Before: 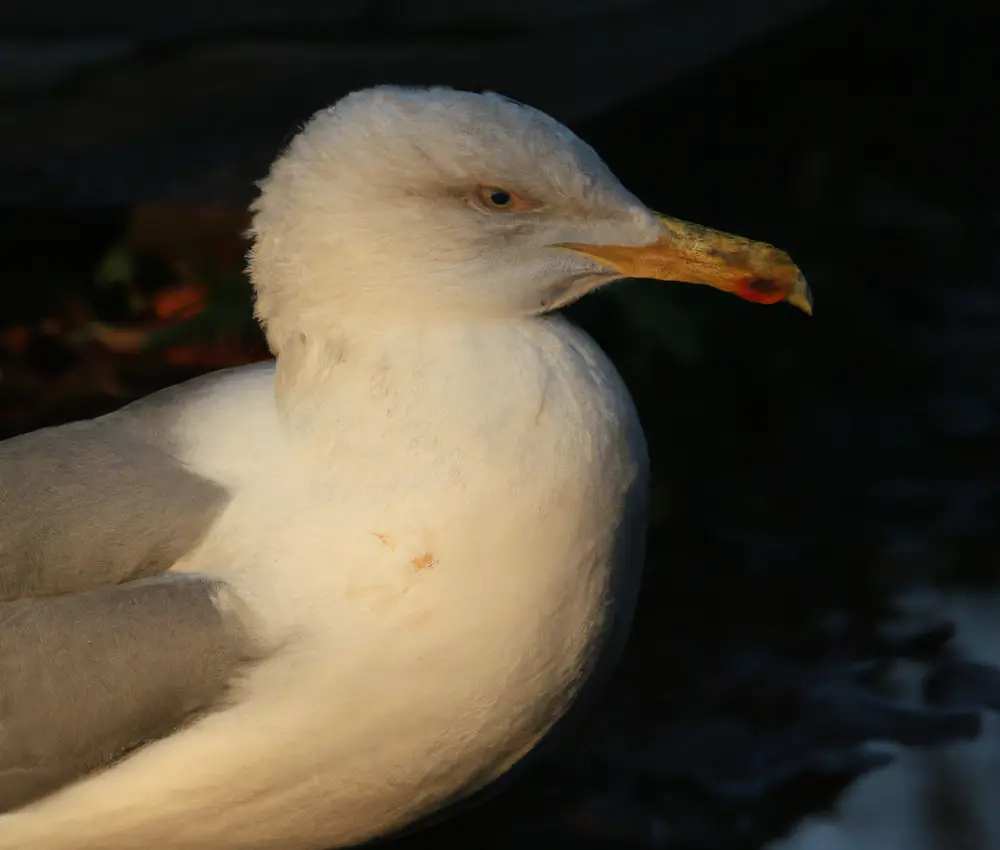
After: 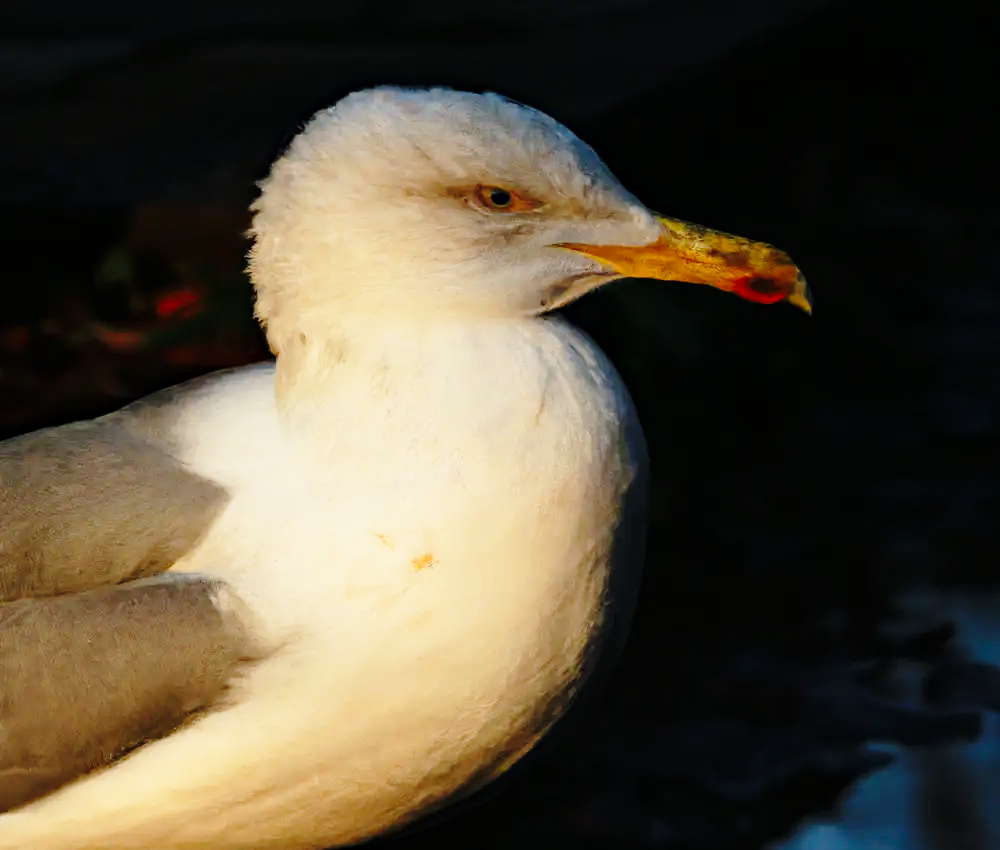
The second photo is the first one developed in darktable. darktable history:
haze removal: adaptive false
base curve: curves: ch0 [(0, 0) (0.04, 0.03) (0.133, 0.232) (0.448, 0.748) (0.843, 0.968) (1, 1)], preserve colors none
